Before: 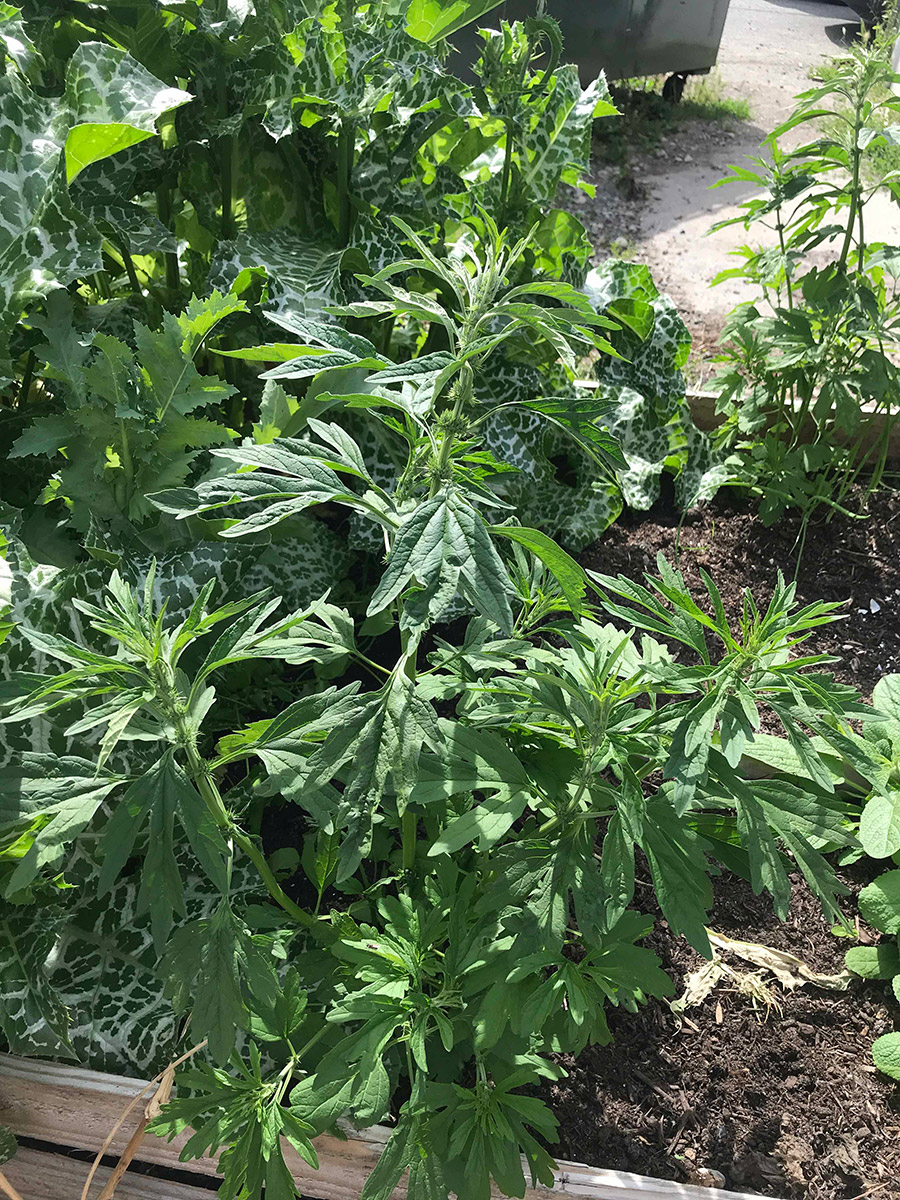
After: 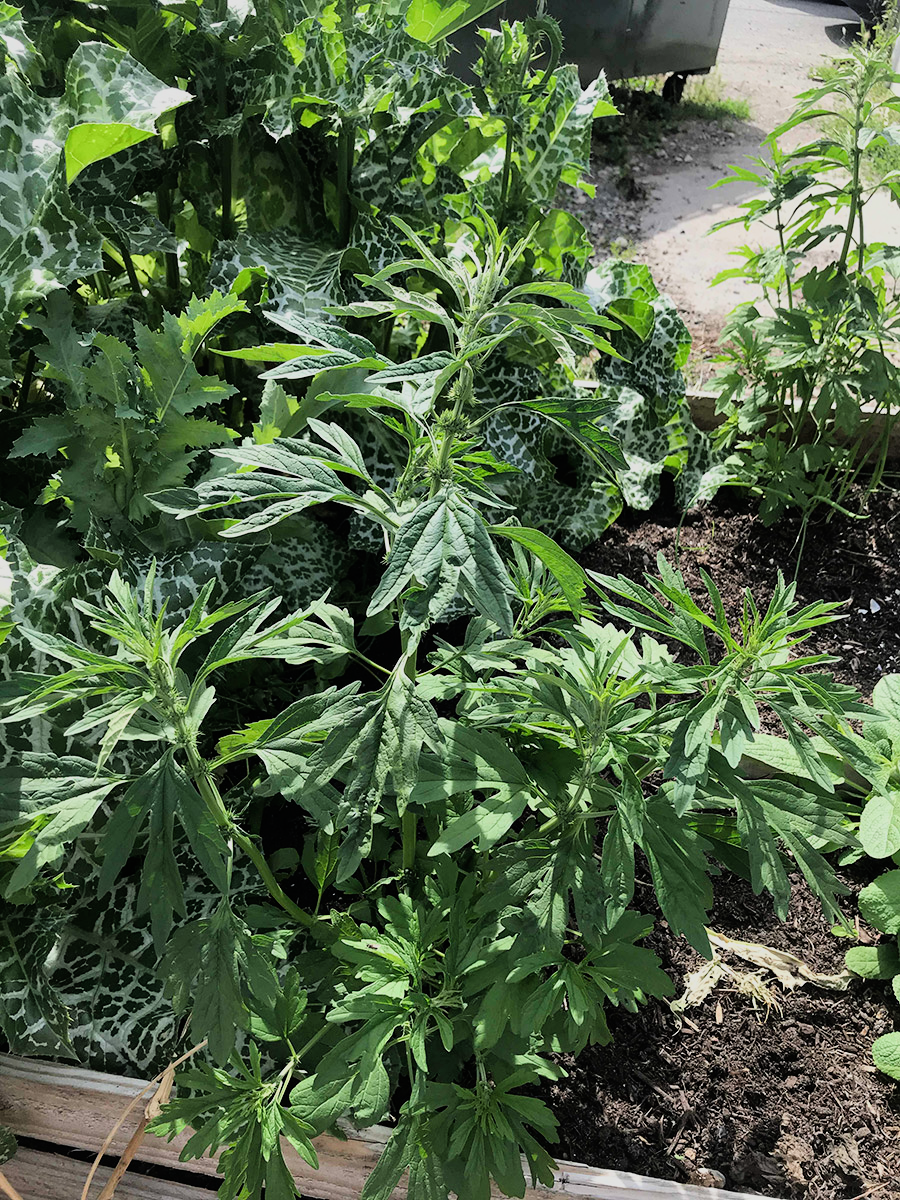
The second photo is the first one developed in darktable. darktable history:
filmic rgb: black relative exposure -7.75 EV, white relative exposure 4.4 EV, threshold 3 EV, hardness 3.76, latitude 50%, contrast 1.1, color science v5 (2021), contrast in shadows safe, contrast in highlights safe, enable highlight reconstruction true
exposure: black level correction -0.001, exposure 0.08 EV, compensate highlight preservation false
